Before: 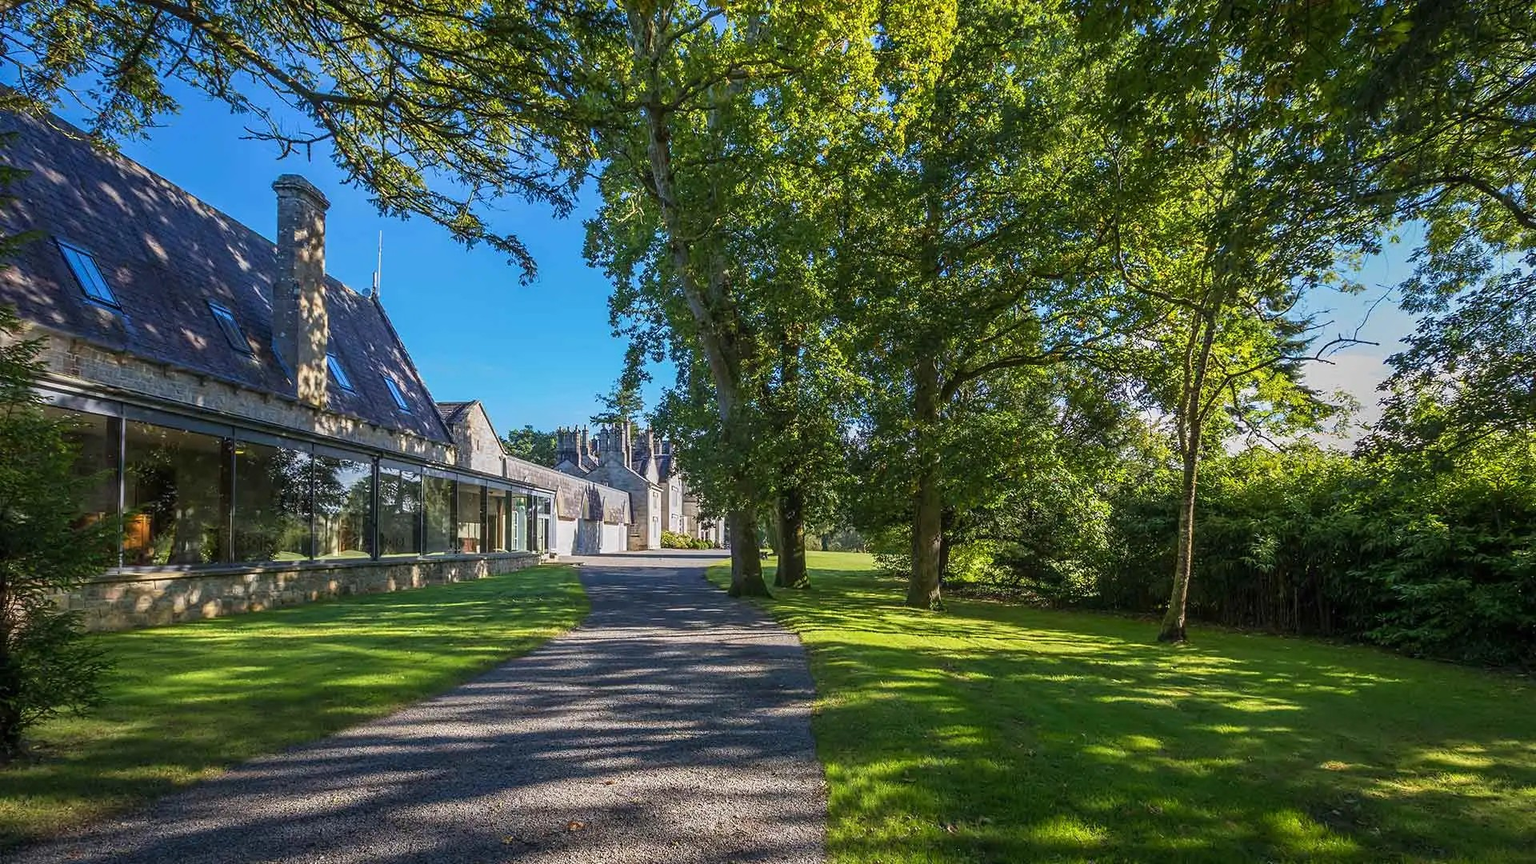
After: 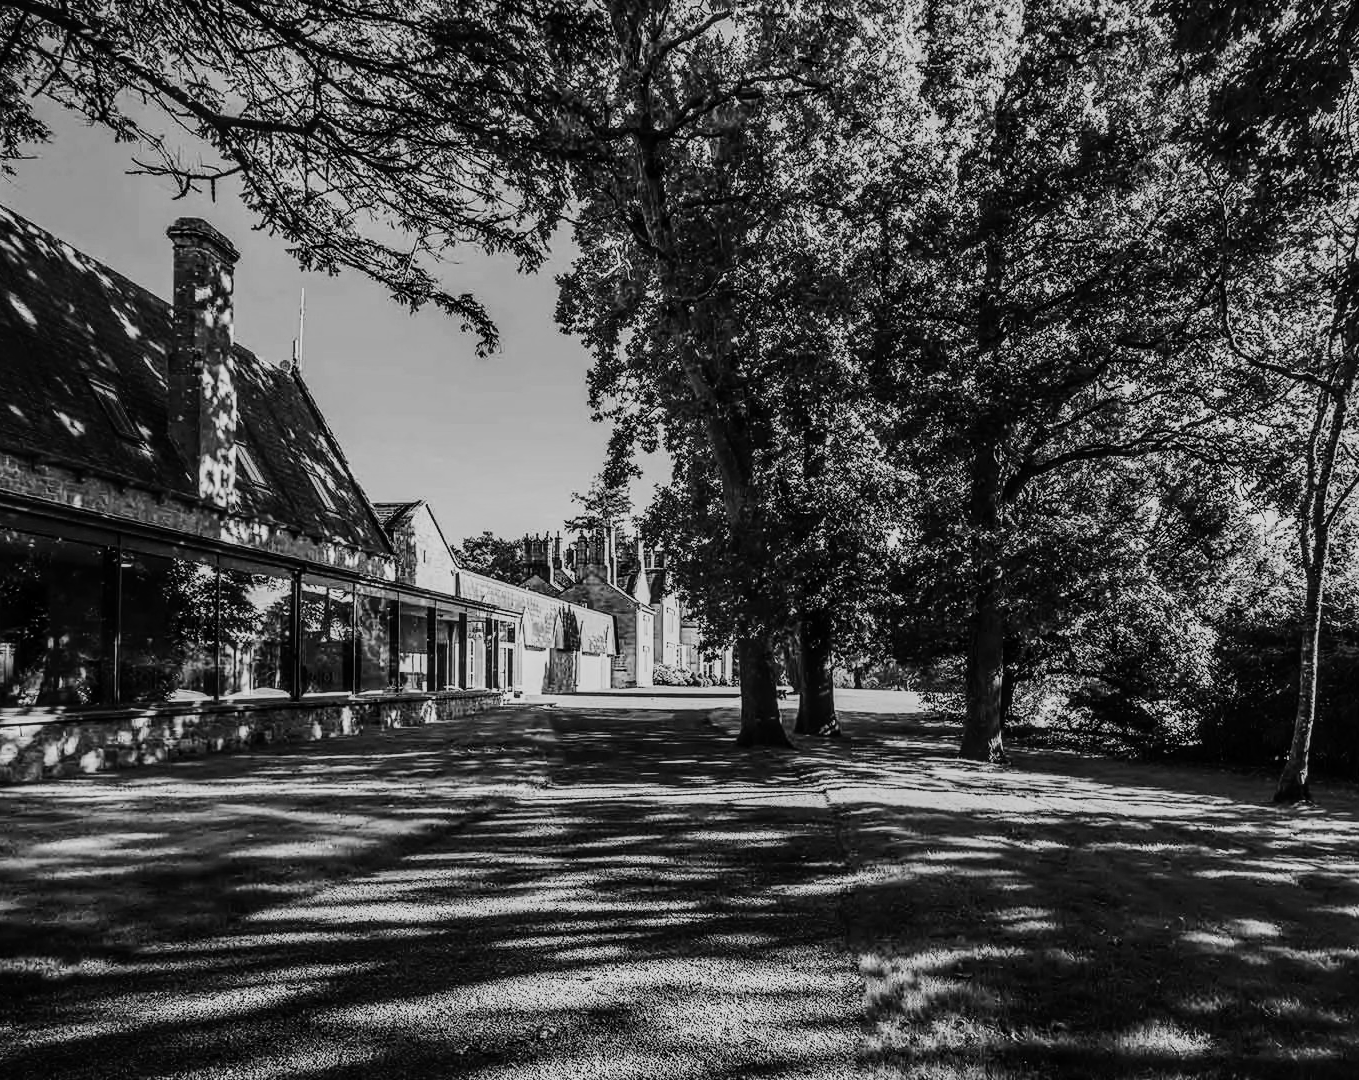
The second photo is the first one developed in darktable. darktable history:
local contrast: on, module defaults
white balance: red 1.045, blue 0.932
monochrome: on, module defaults
crop and rotate: left 9.061%, right 20.142%
tone curve: curves: ch0 [(0, 0) (0.003, 0.001) (0.011, 0.005) (0.025, 0.009) (0.044, 0.014) (0.069, 0.019) (0.1, 0.028) (0.136, 0.039) (0.177, 0.073) (0.224, 0.134) (0.277, 0.218) (0.335, 0.343) (0.399, 0.488) (0.468, 0.608) (0.543, 0.699) (0.623, 0.773) (0.709, 0.819) (0.801, 0.852) (0.898, 0.874) (1, 1)], preserve colors none
exposure: exposure -0.582 EV, compensate highlight preservation false
contrast brightness saturation: contrast 0.09, saturation 0.28
